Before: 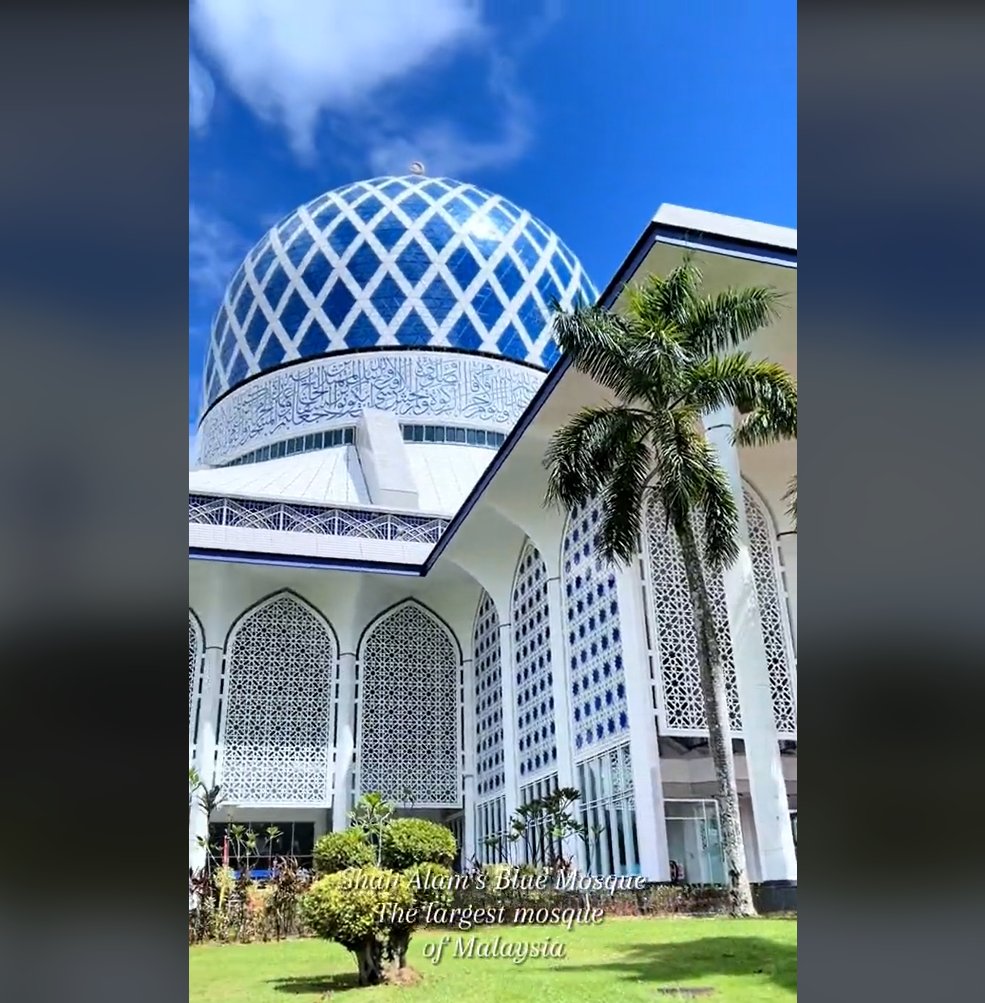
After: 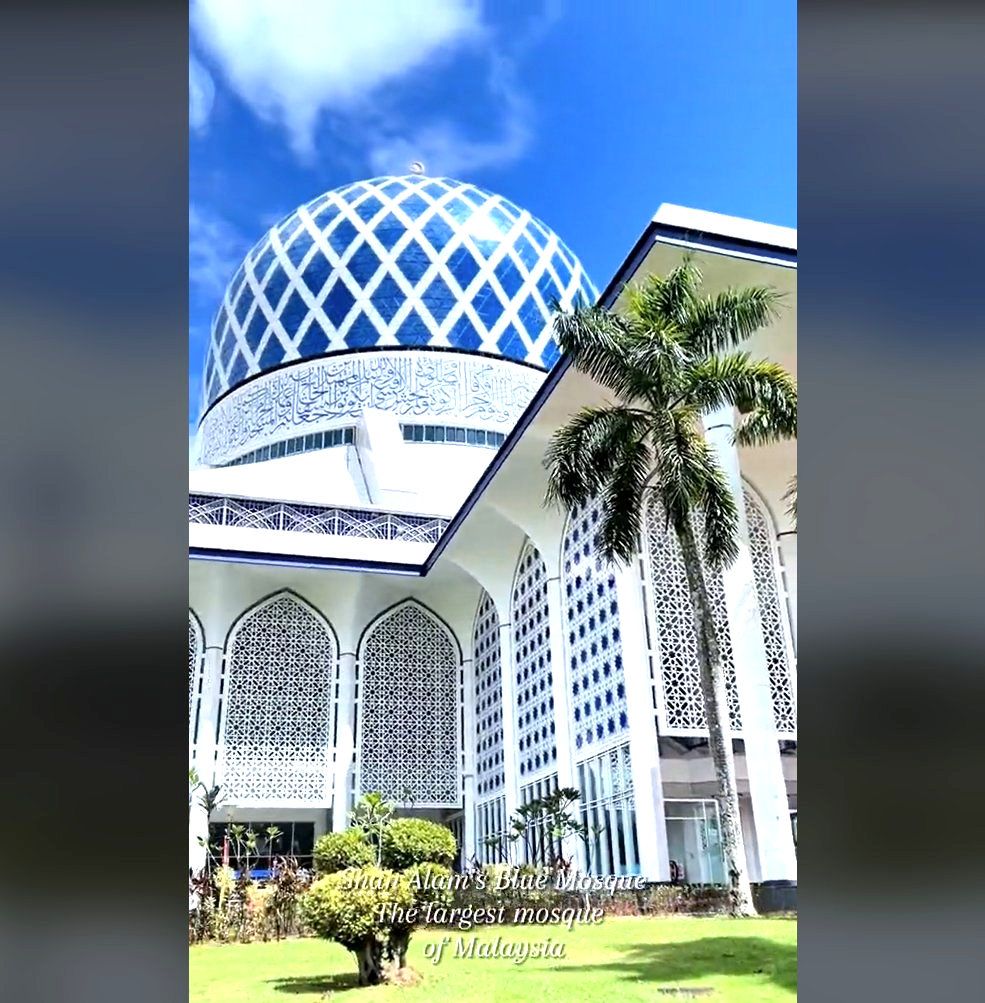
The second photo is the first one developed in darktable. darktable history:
exposure: black level correction 0.001, exposure 0.675 EV, compensate highlight preservation false
contrast brightness saturation: saturation -0.05
